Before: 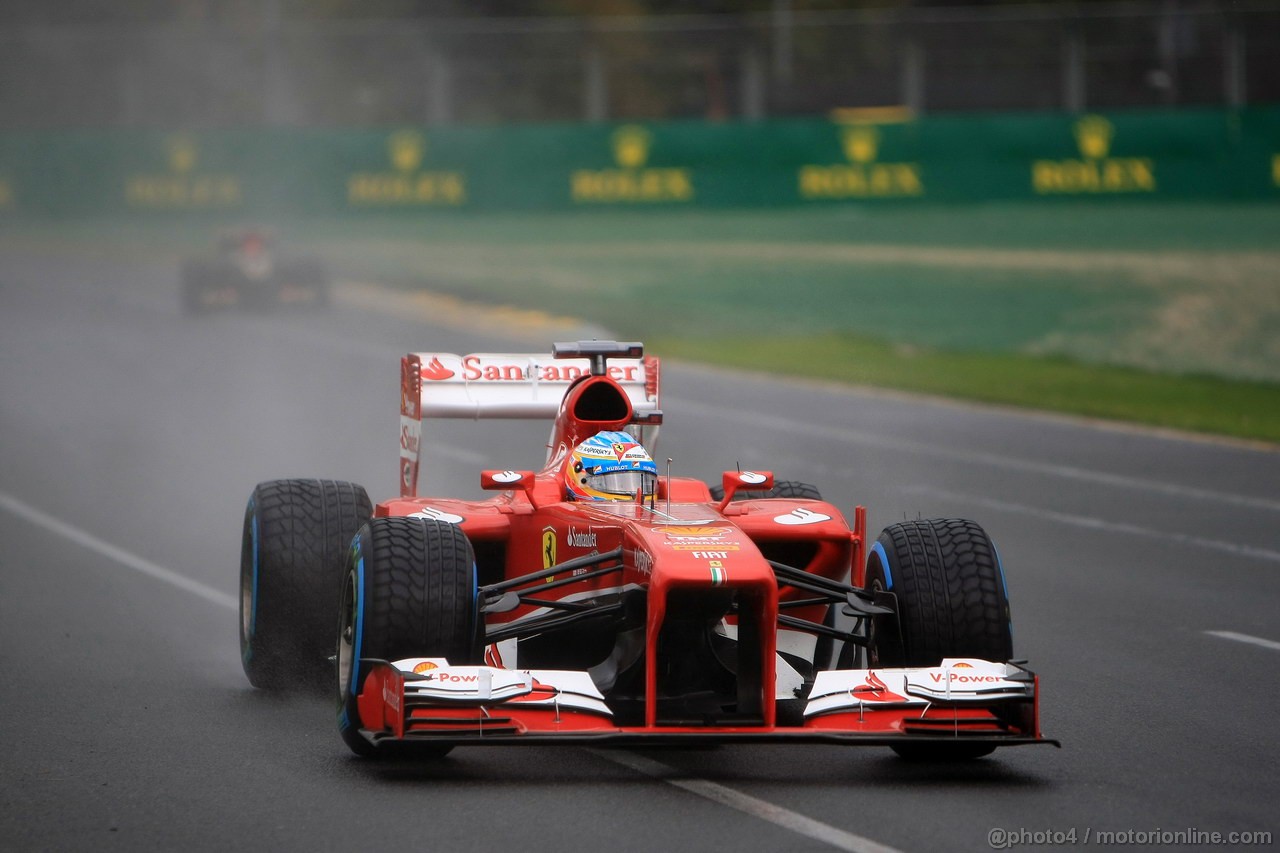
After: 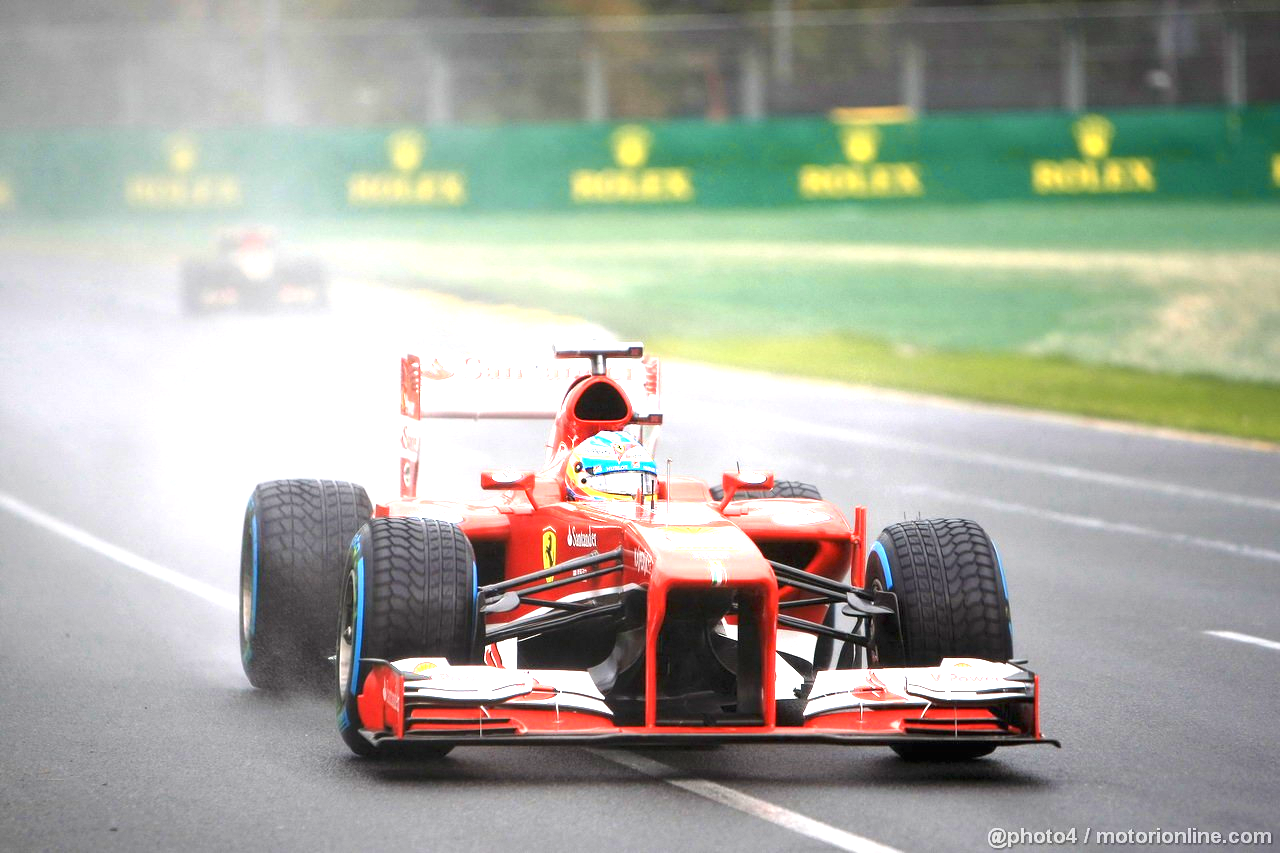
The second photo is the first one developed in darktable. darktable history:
color zones: curves: ch2 [(0, 0.5) (0.143, 0.5) (0.286, 0.489) (0.415, 0.421) (0.571, 0.5) (0.714, 0.5) (0.857, 0.5) (1, 0.5)]
exposure: black level correction 0, exposure 2.141 EV, compensate highlight preservation false
